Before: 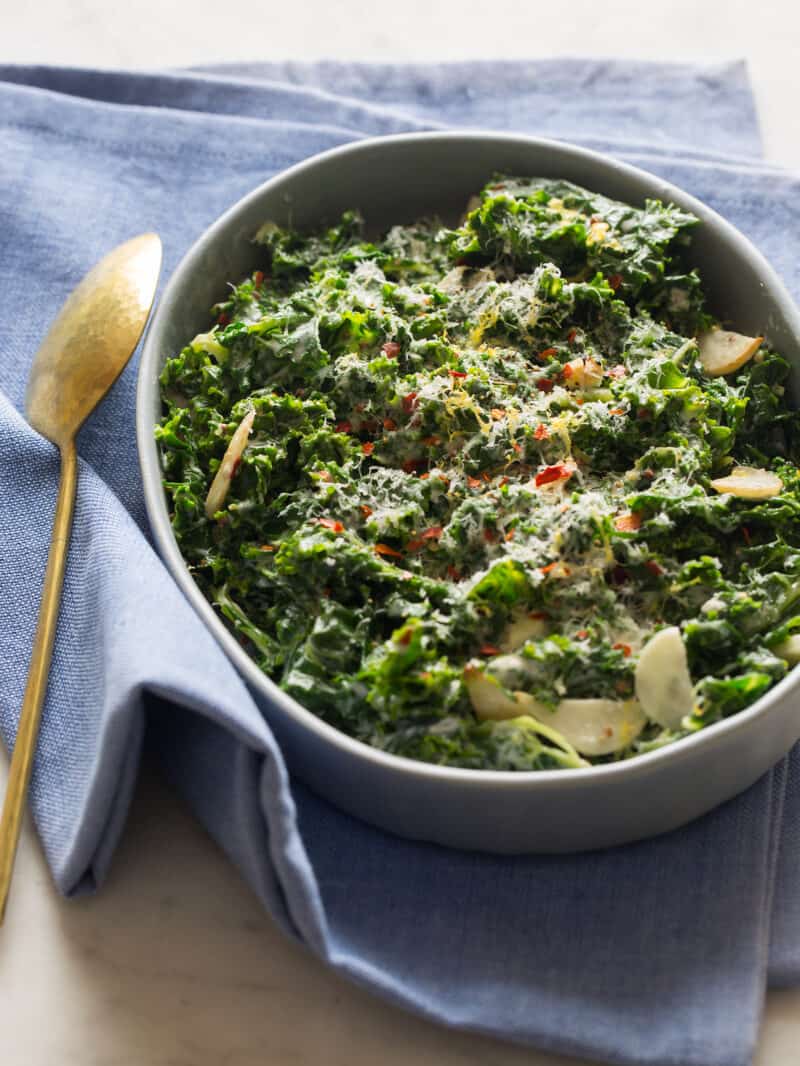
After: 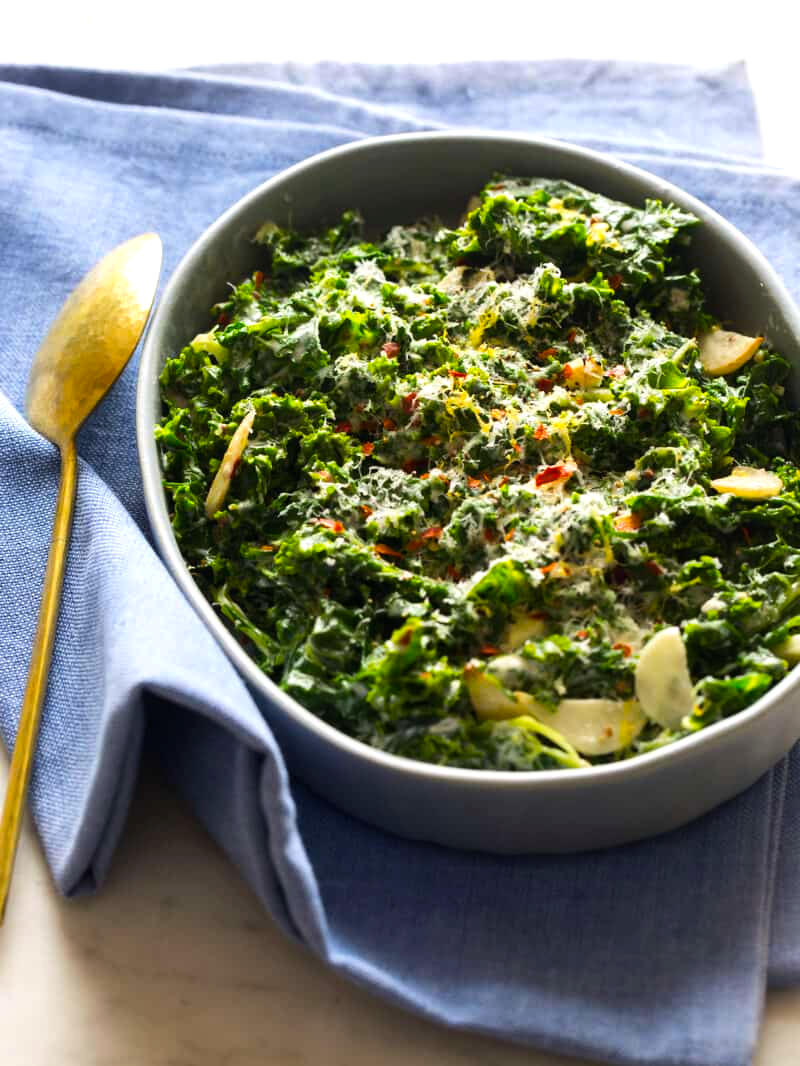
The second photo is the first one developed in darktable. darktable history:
color balance rgb: perceptual saturation grading › global saturation 25%, global vibrance 20%
tone equalizer: -8 EV -0.417 EV, -7 EV -0.389 EV, -6 EV -0.333 EV, -5 EV -0.222 EV, -3 EV 0.222 EV, -2 EV 0.333 EV, -1 EV 0.389 EV, +0 EV 0.417 EV, edges refinement/feathering 500, mask exposure compensation -1.57 EV, preserve details no
